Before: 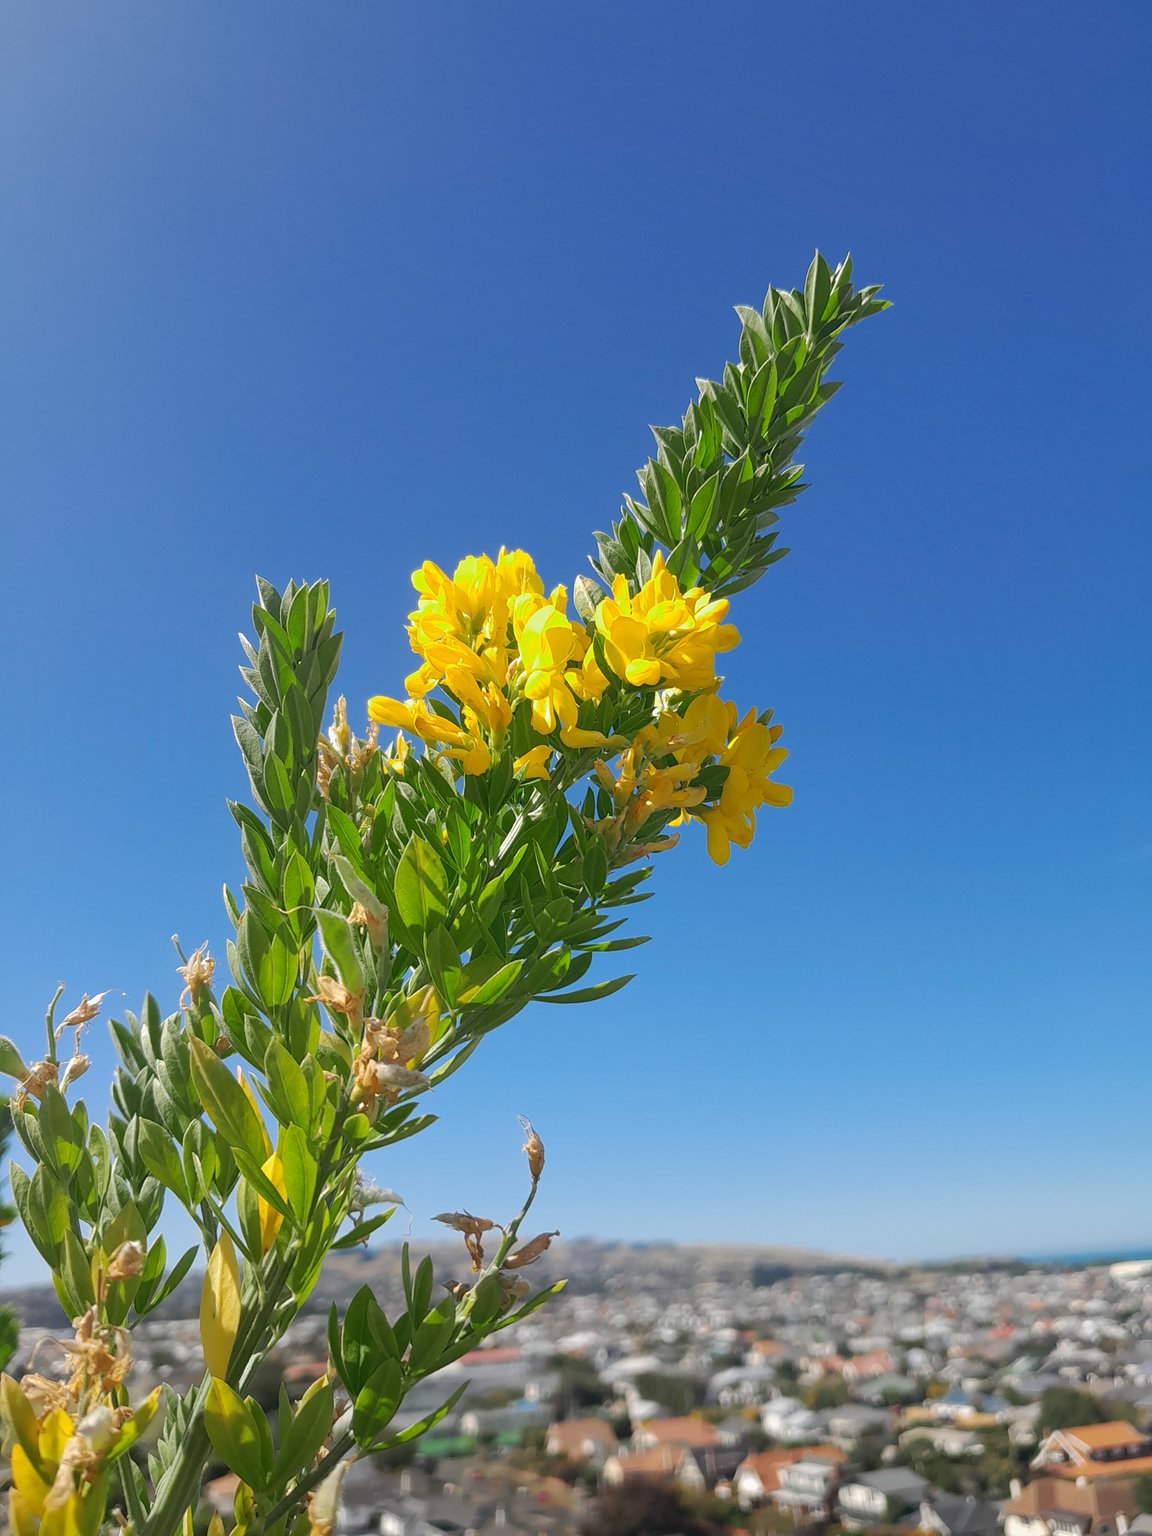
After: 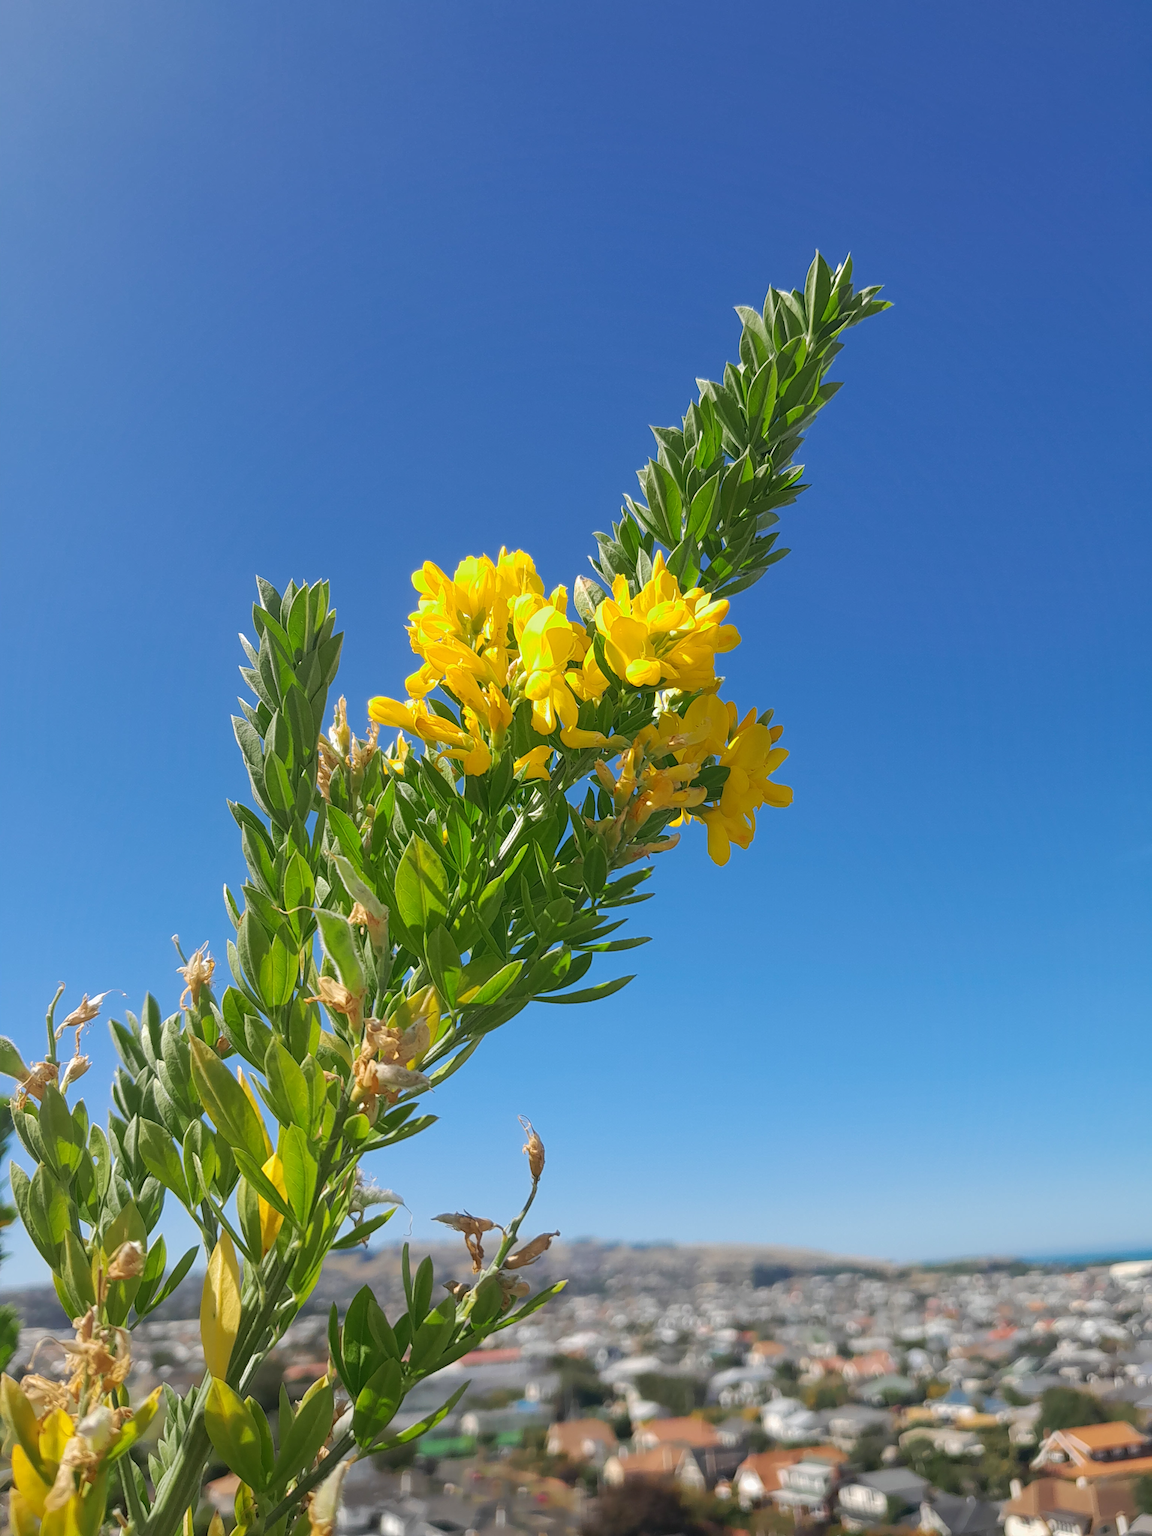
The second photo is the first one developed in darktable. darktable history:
velvia: strength 14.89%
